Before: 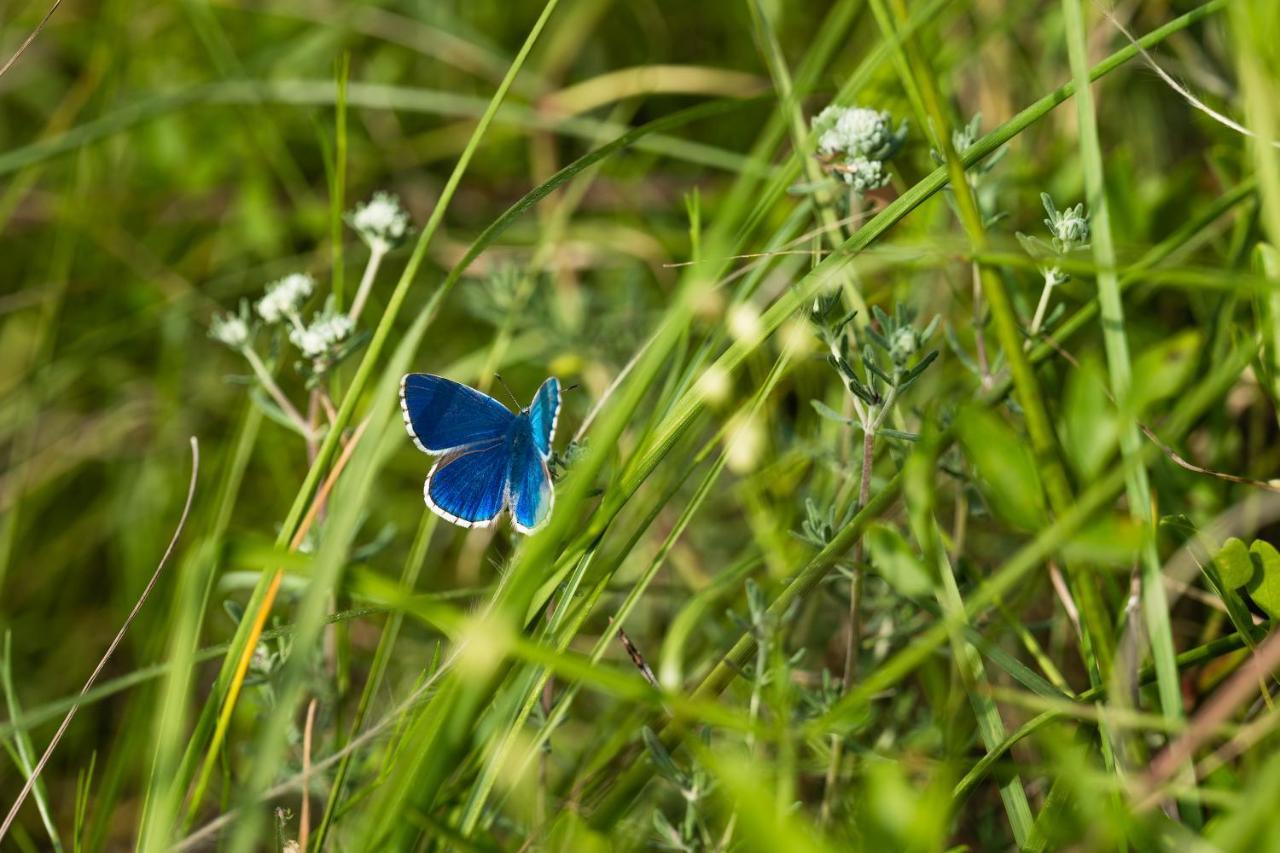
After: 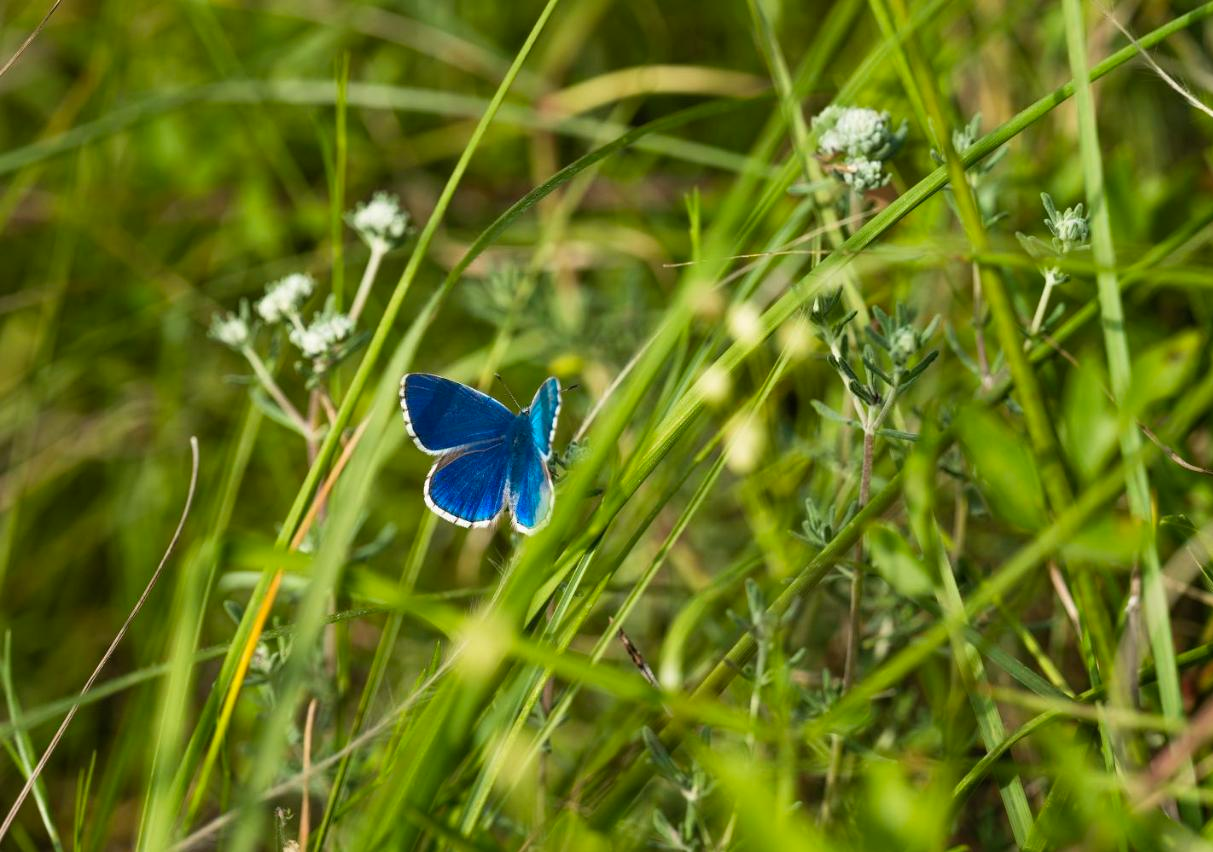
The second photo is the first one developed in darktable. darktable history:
color balance rgb: global vibrance 20%
crop and rotate: right 5.167%
